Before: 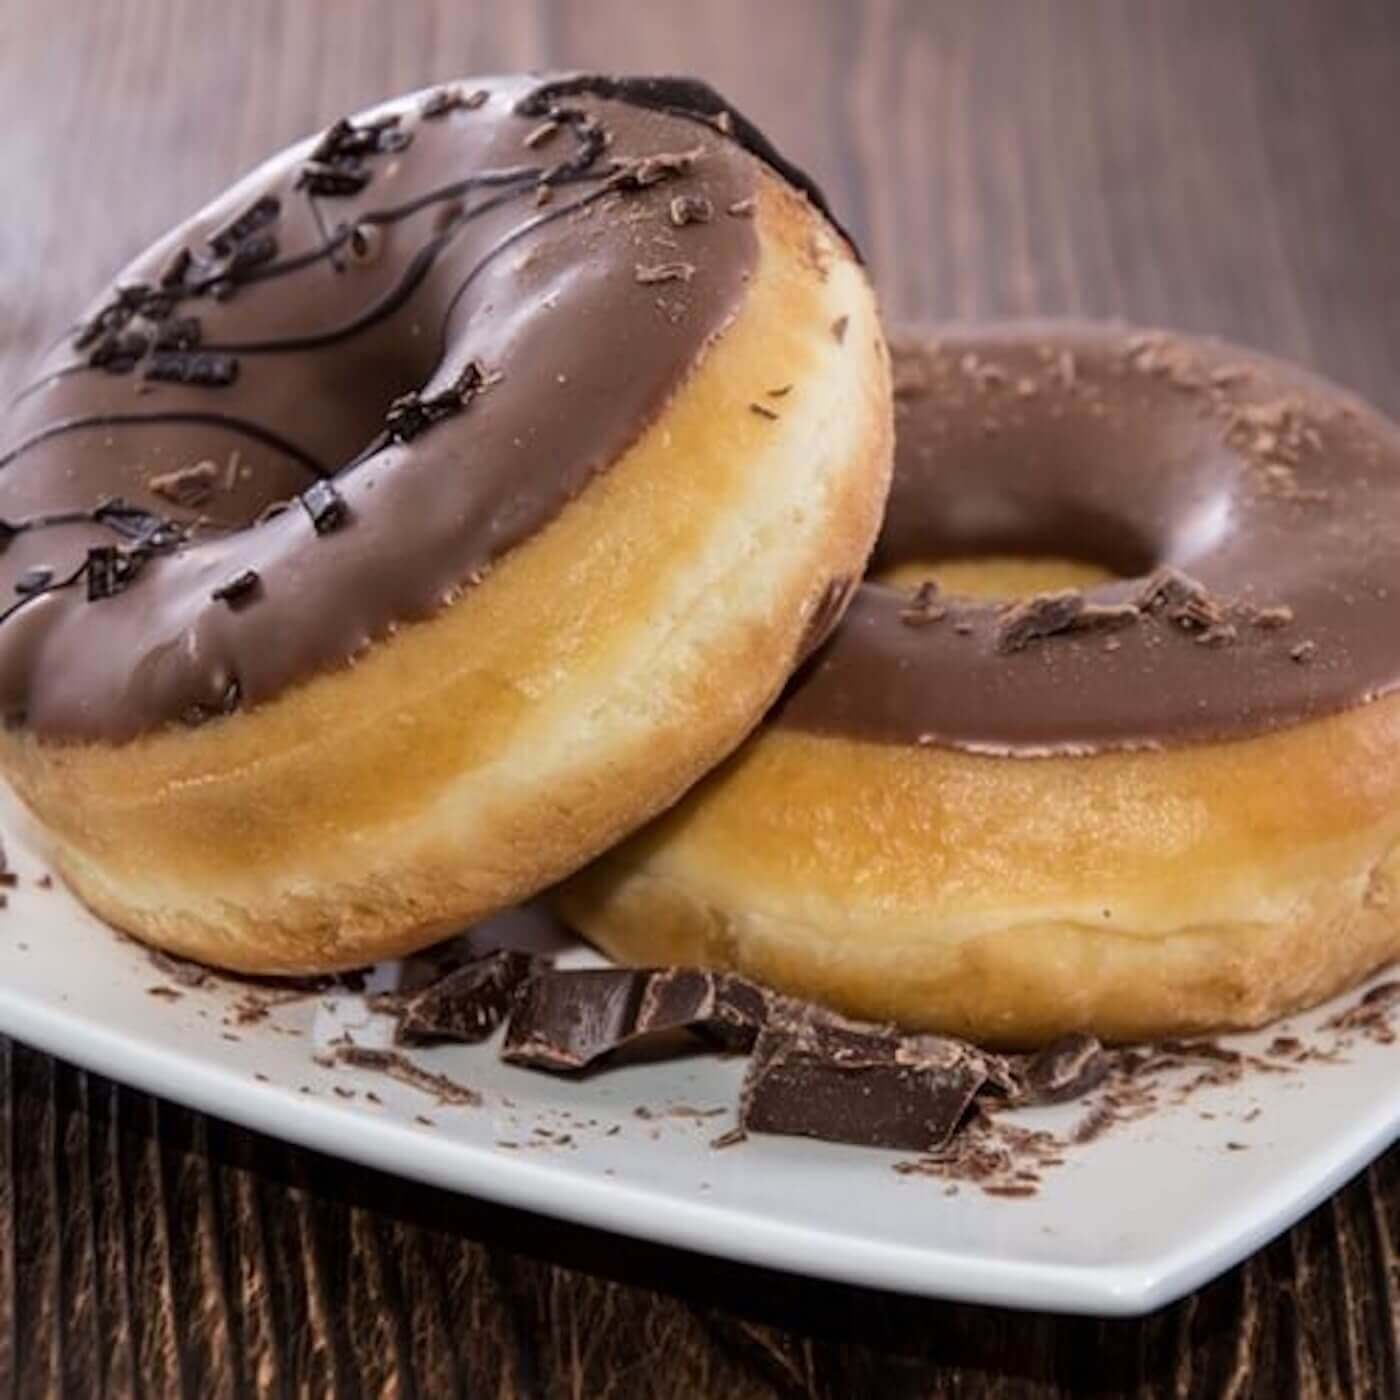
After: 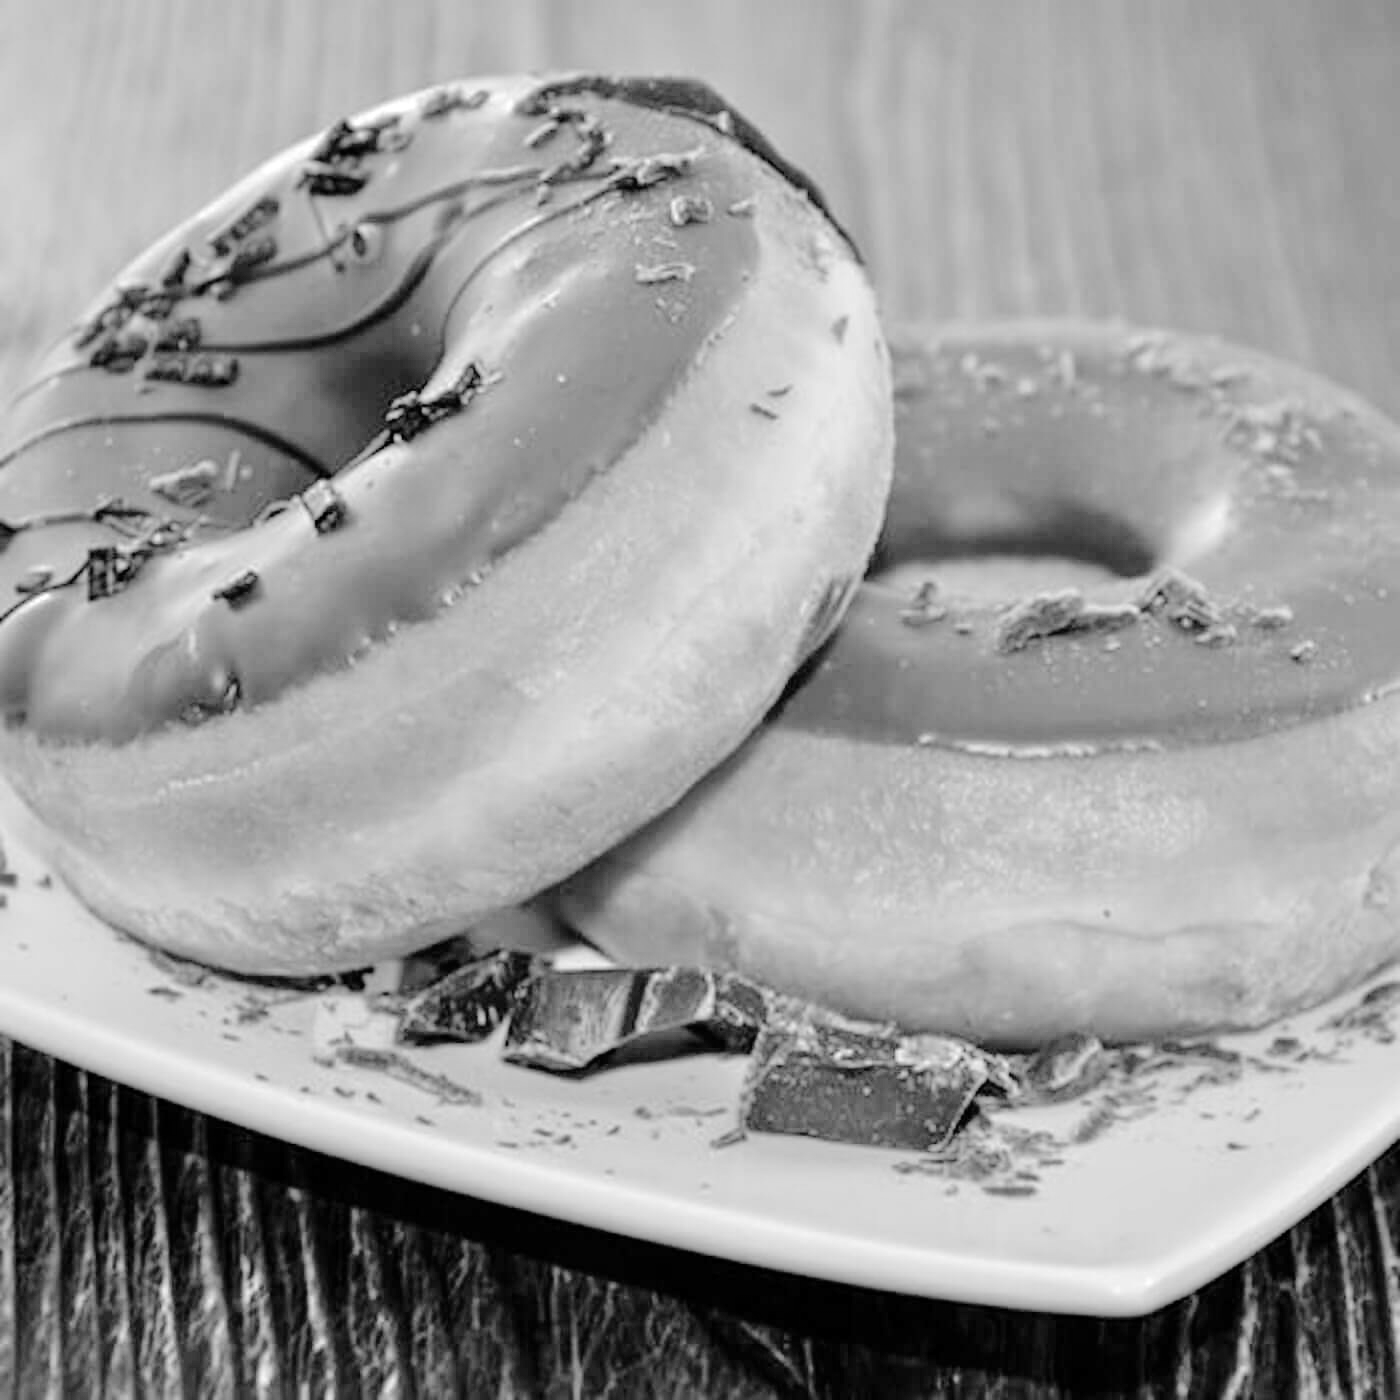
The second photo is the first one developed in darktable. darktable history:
color balance rgb: shadows lift › hue 87.51°, highlights gain › chroma 0.68%, highlights gain › hue 55.1°, global offset › chroma 0.13%, global offset › hue 253.66°, linear chroma grading › global chroma 0.5%, perceptual saturation grading › global saturation 16.38%
base curve: curves: ch0 [(0, 0) (0.158, 0.273) (0.879, 0.895) (1, 1)], preserve colors none
tone equalizer: -7 EV 0.15 EV, -6 EV 0.6 EV, -5 EV 1.15 EV, -4 EV 1.33 EV, -3 EV 1.15 EV, -2 EV 0.6 EV, -1 EV 0.15 EV, mask exposure compensation -0.5 EV
monochrome: a 1.94, b -0.638
